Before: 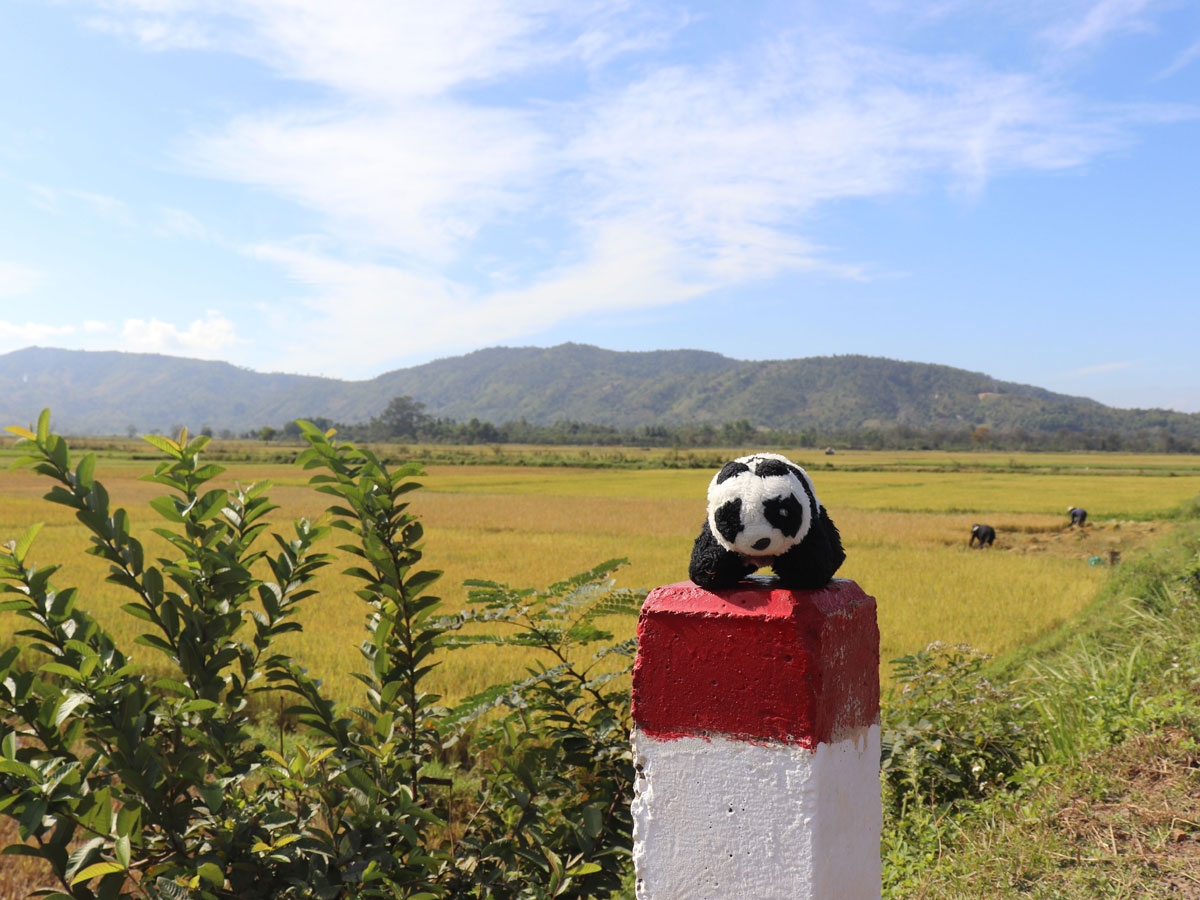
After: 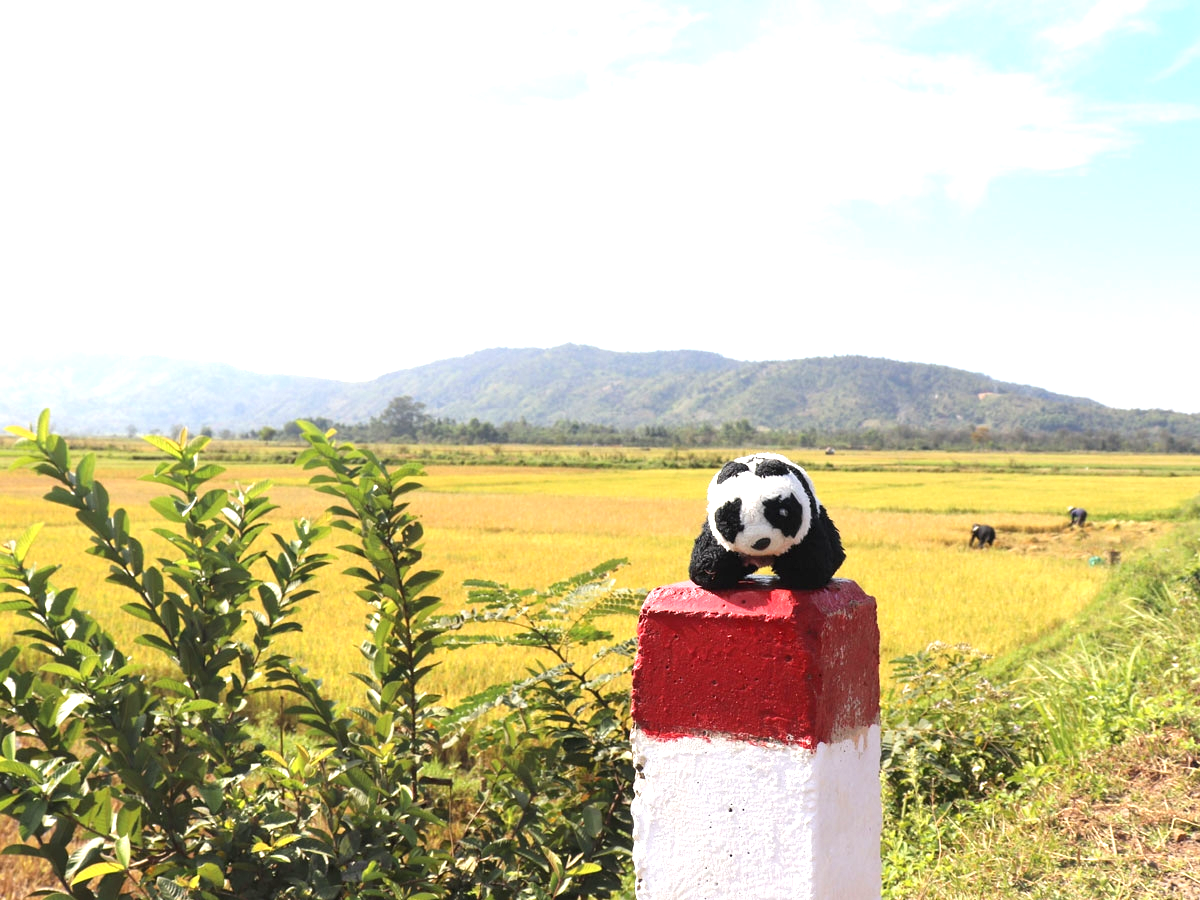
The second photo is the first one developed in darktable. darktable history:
exposure: exposure 1.144 EV, compensate exposure bias true, compensate highlight preservation false
